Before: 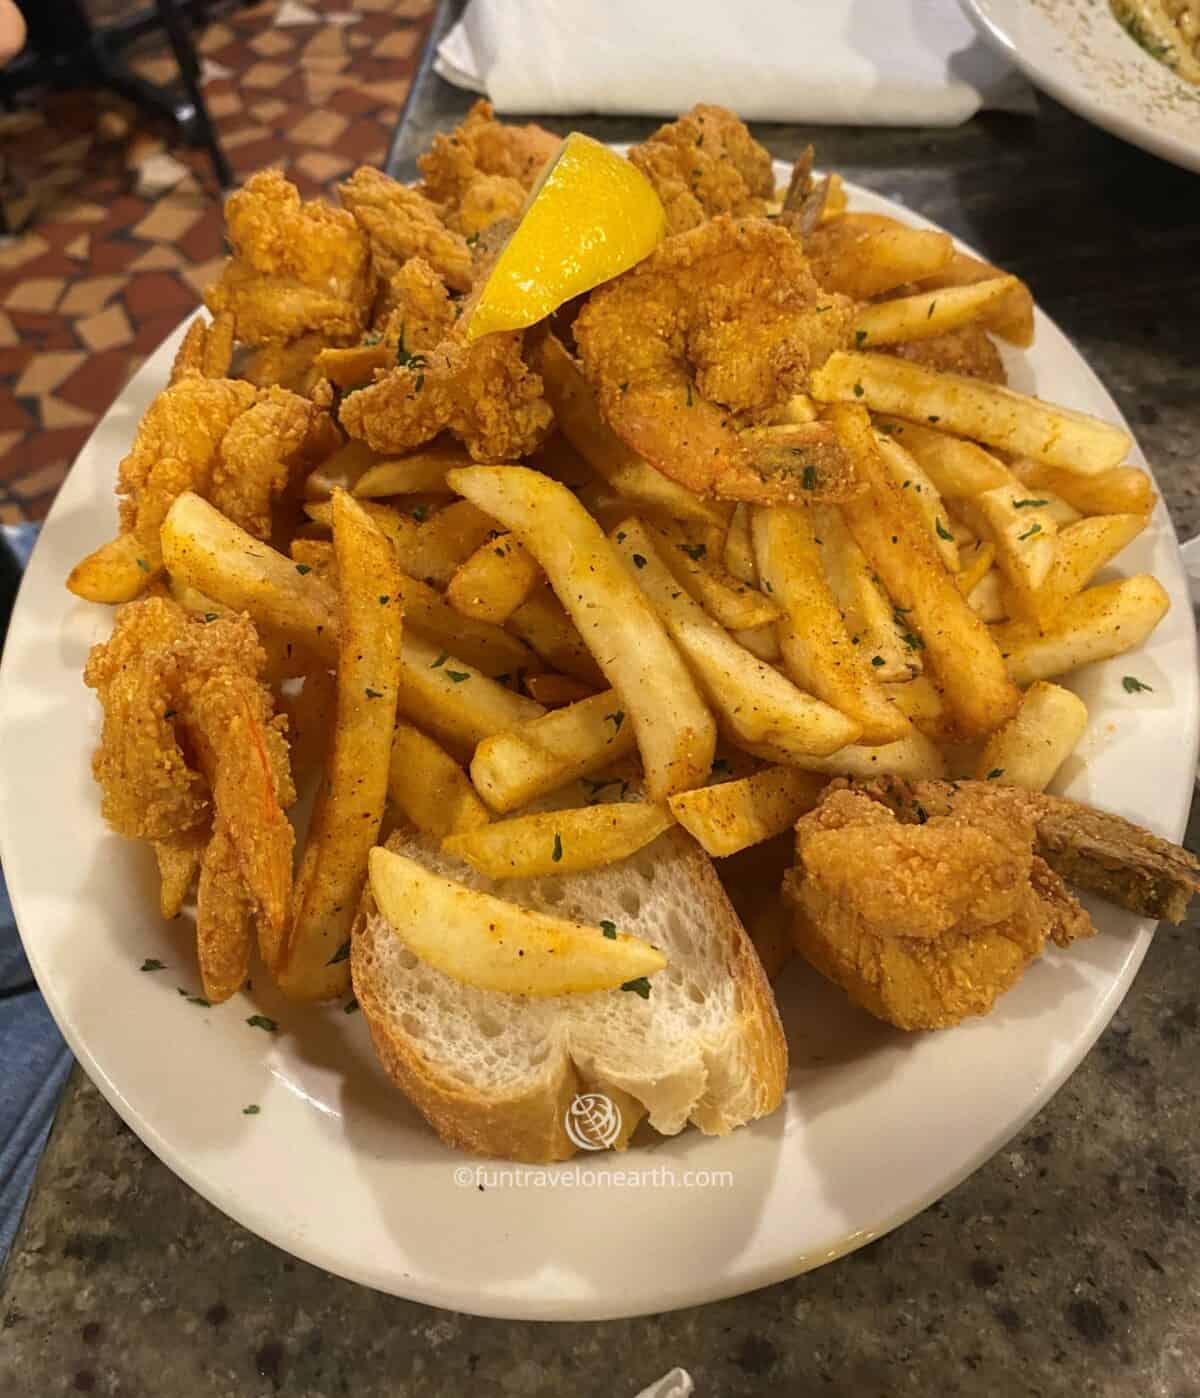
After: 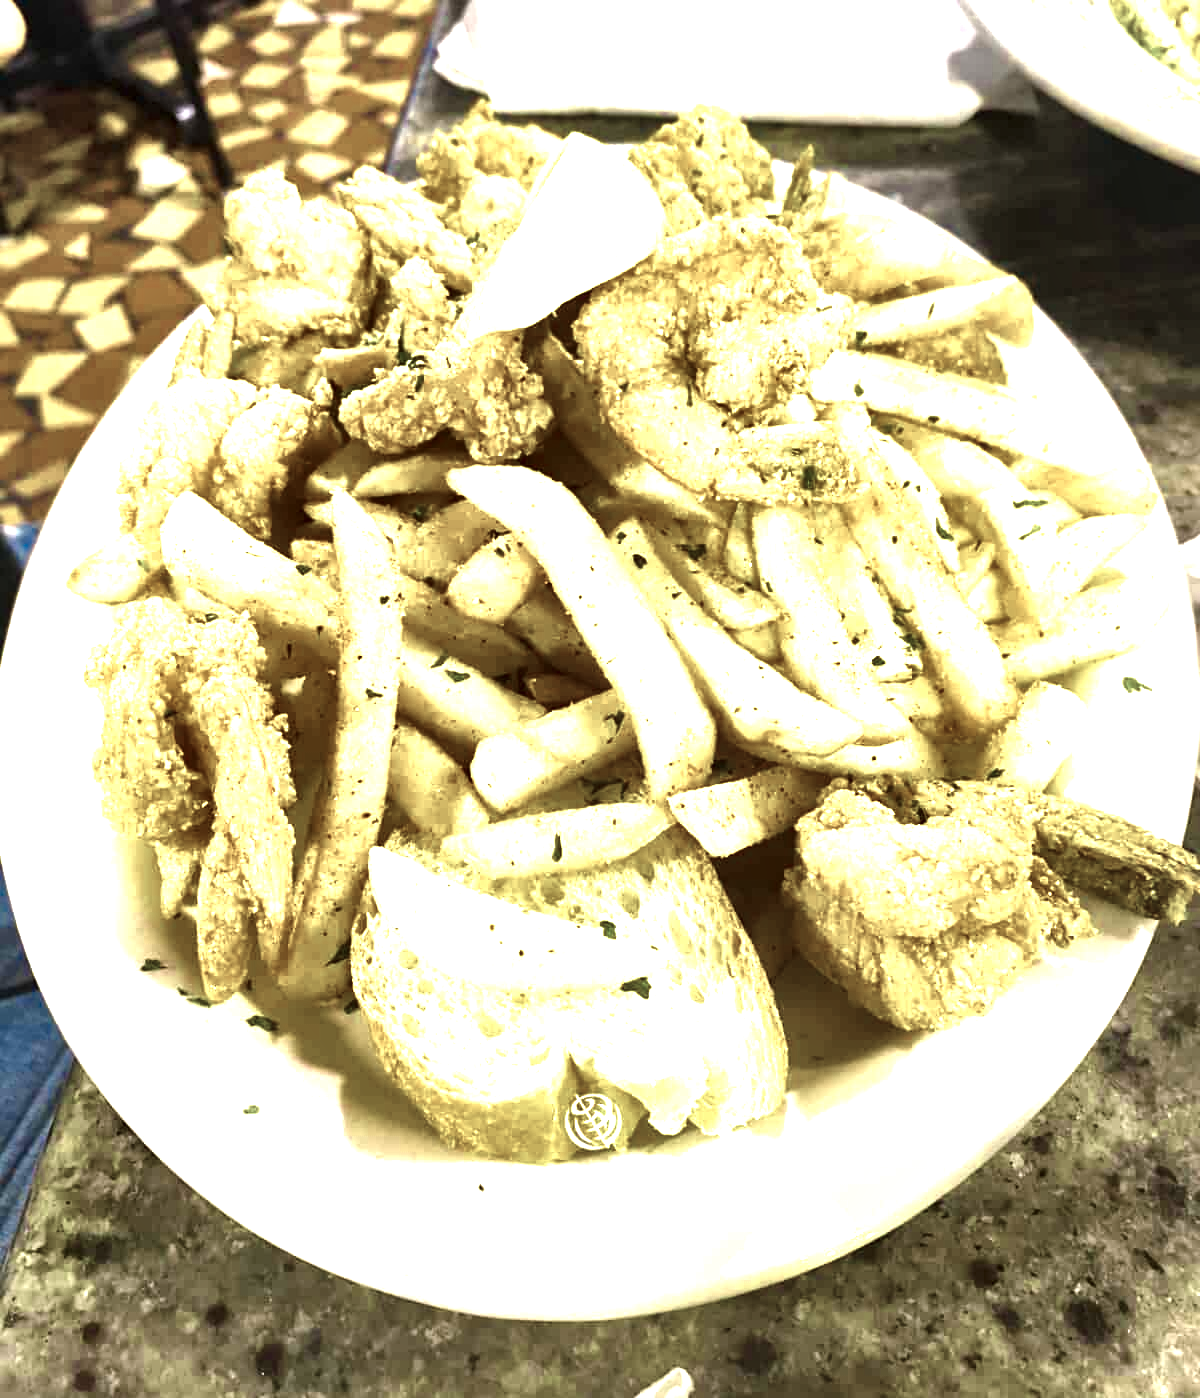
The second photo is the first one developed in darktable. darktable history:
exposure: black level correction -0.003, exposure 0.04 EV, compensate highlight preservation false
color zones: curves: ch0 [(0.25, 0.667) (0.758, 0.368)]; ch1 [(0.215, 0.245) (0.761, 0.373)]; ch2 [(0.247, 0.554) (0.761, 0.436)]
local contrast: mode bilateral grid, contrast 70, coarseness 75, detail 180%, midtone range 0.2
color balance rgb: linear chroma grading › global chroma 25%, perceptual saturation grading › global saturation 40%, perceptual brilliance grading › global brilliance 30%, global vibrance 40%
